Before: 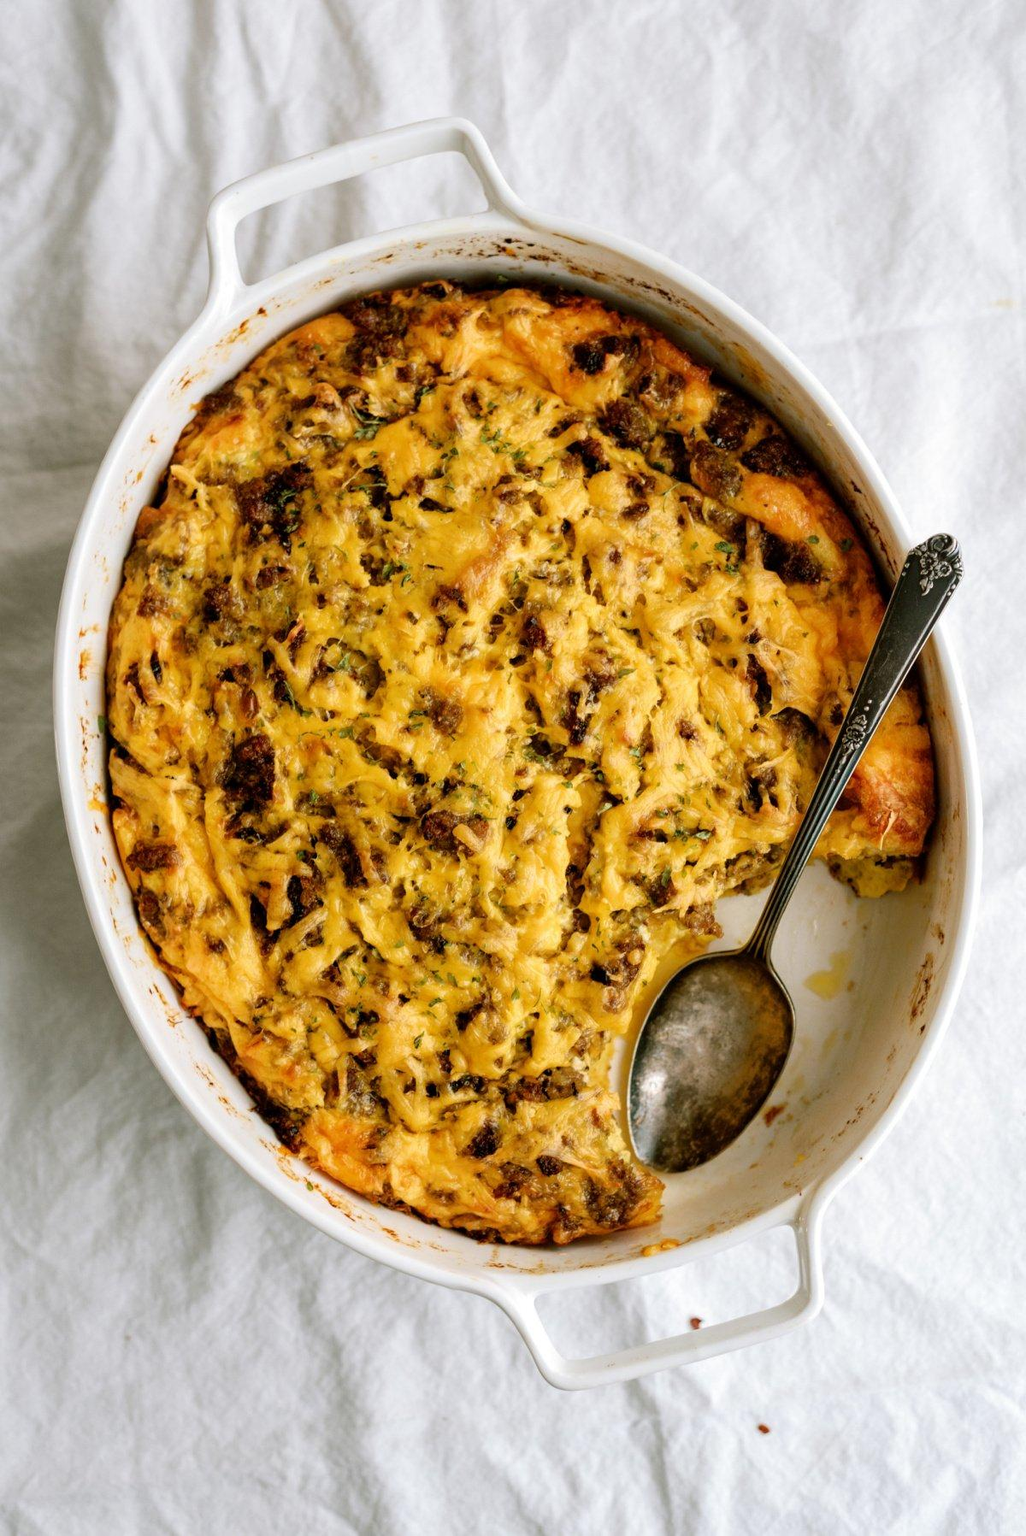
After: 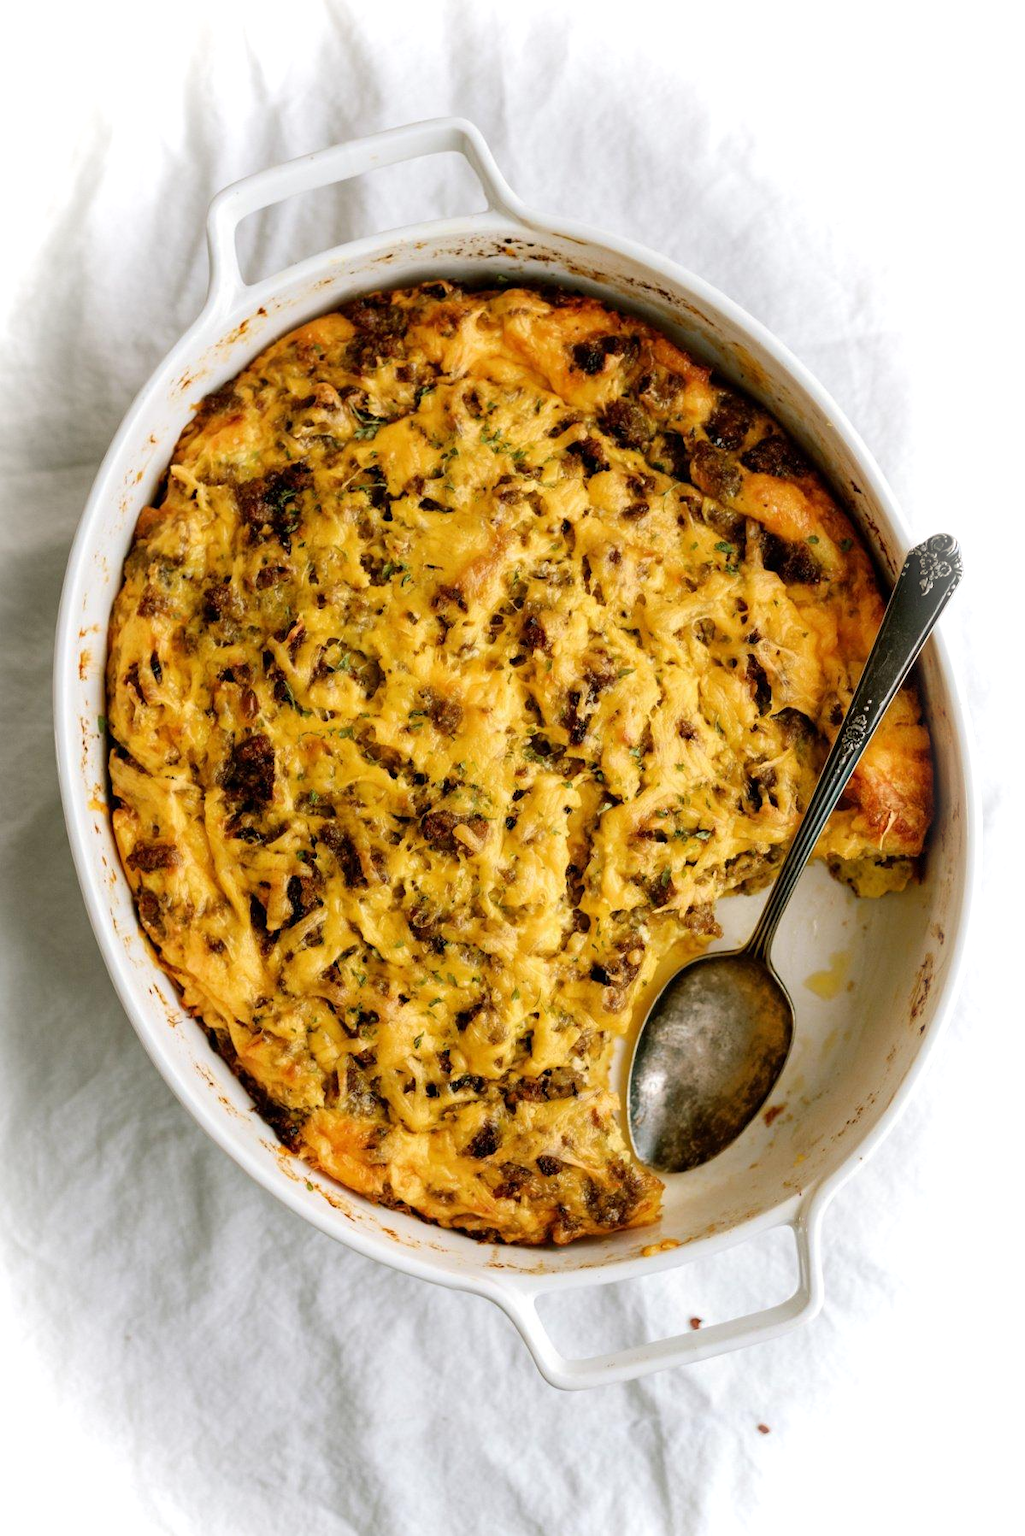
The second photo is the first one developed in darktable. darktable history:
vignetting: fall-off start 86.96%, brightness 0.985, saturation -0.494, center (-0.078, 0.067), automatic ratio true, dithering 8-bit output
